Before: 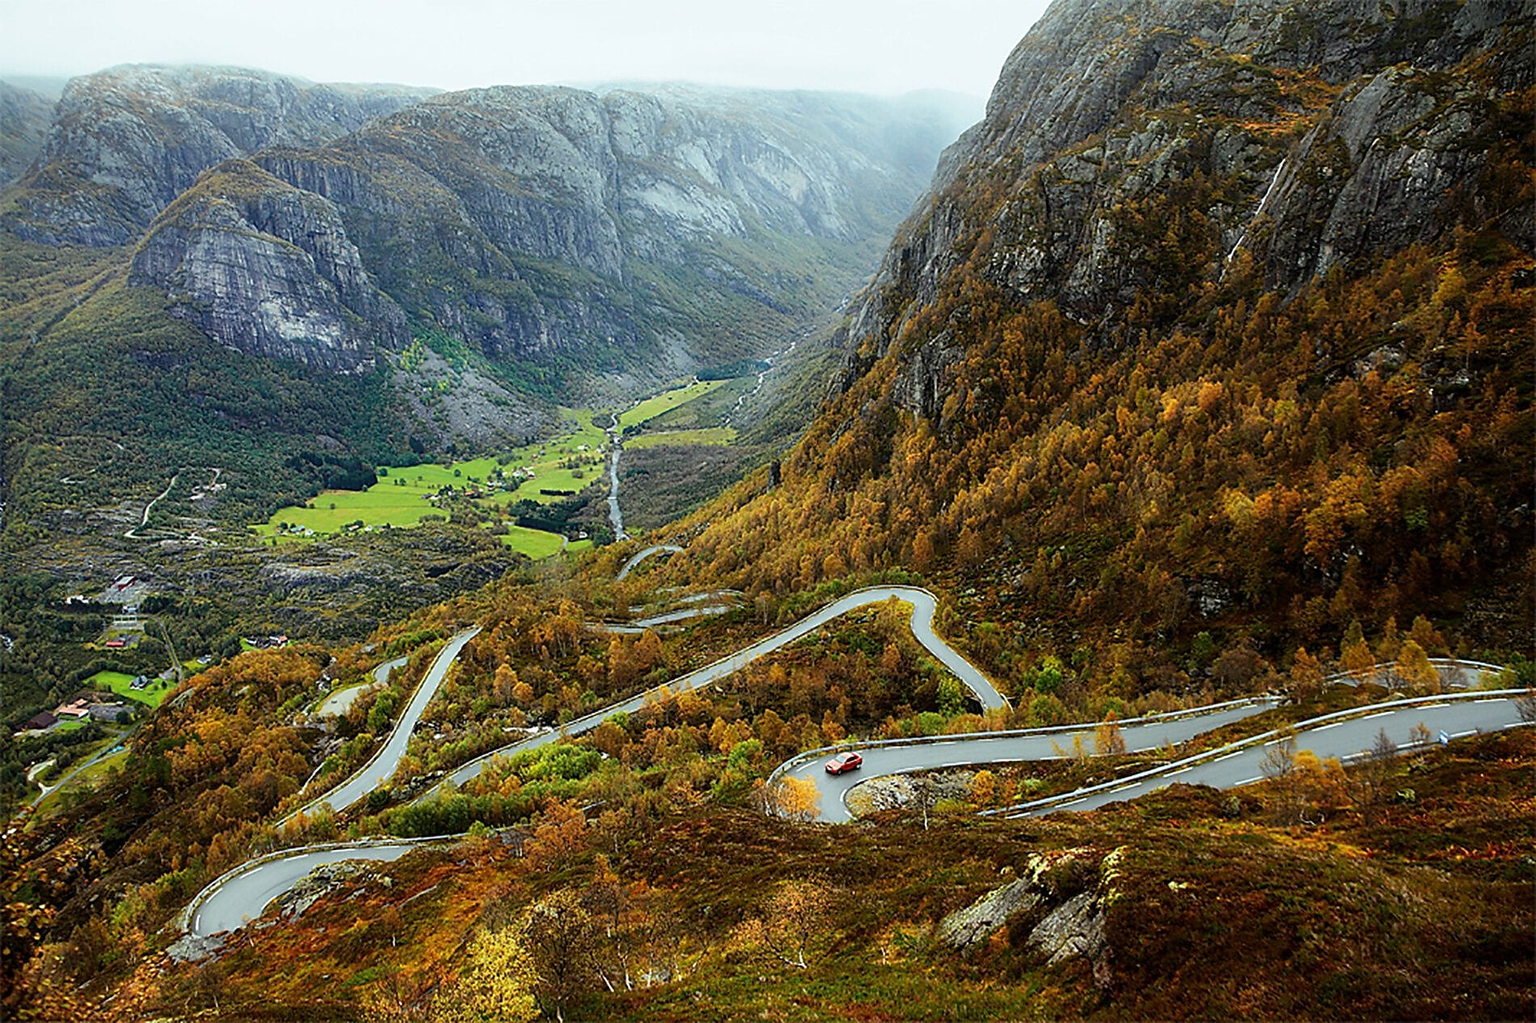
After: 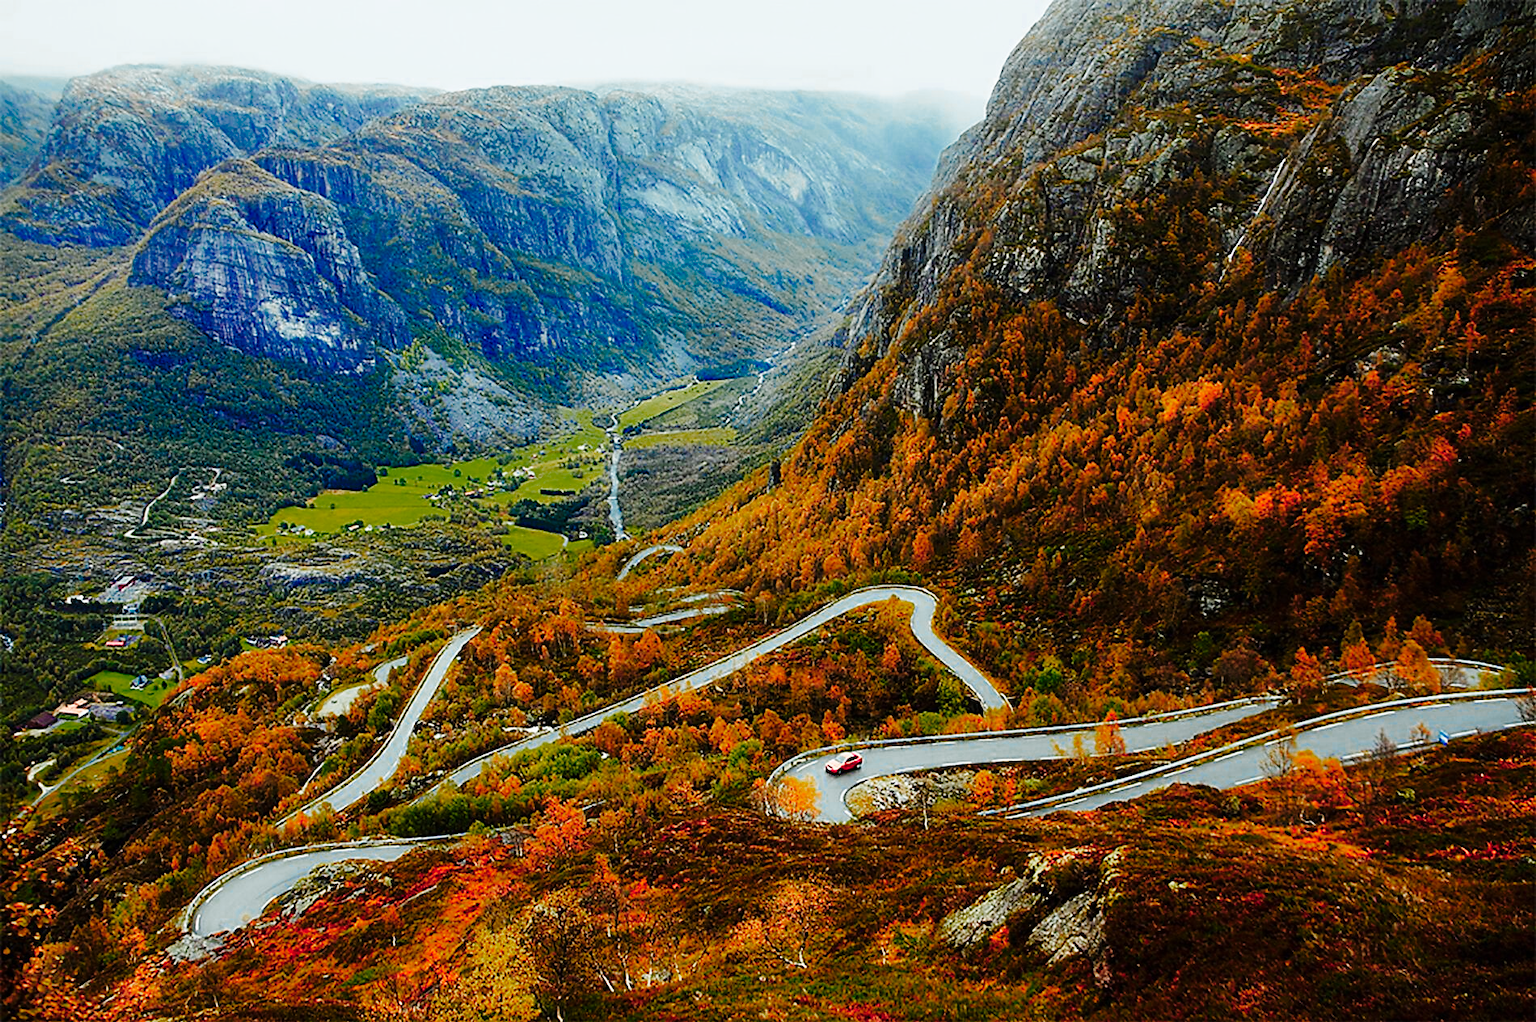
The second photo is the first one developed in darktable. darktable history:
base curve: curves: ch0 [(0, 0) (0.036, 0.025) (0.121, 0.166) (0.206, 0.329) (0.605, 0.79) (1, 1)], preserve colors none
color zones: curves: ch0 [(0, 0.553) (0.123, 0.58) (0.23, 0.419) (0.468, 0.155) (0.605, 0.132) (0.723, 0.063) (0.833, 0.172) (0.921, 0.468)]; ch1 [(0.025, 0.645) (0.229, 0.584) (0.326, 0.551) (0.537, 0.446) (0.599, 0.911) (0.708, 1) (0.805, 0.944)]; ch2 [(0.086, 0.468) (0.254, 0.464) (0.638, 0.564) (0.702, 0.592) (0.768, 0.564)]
